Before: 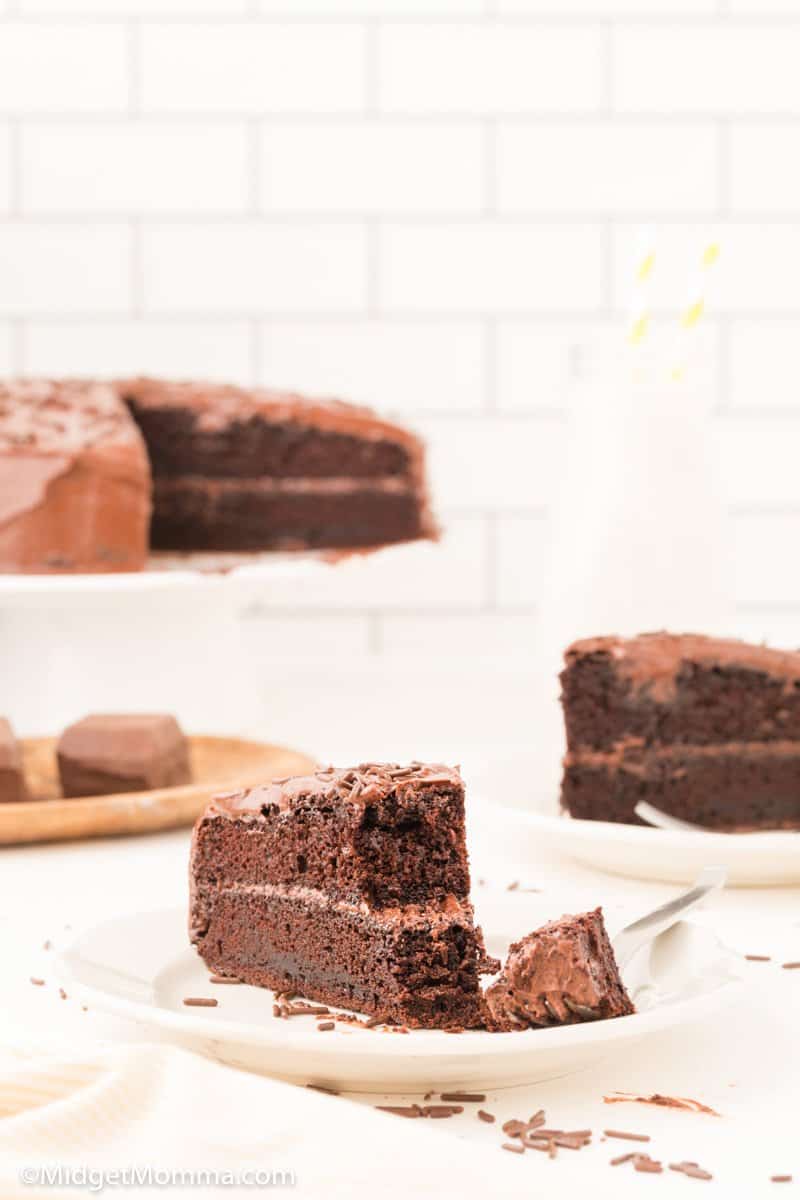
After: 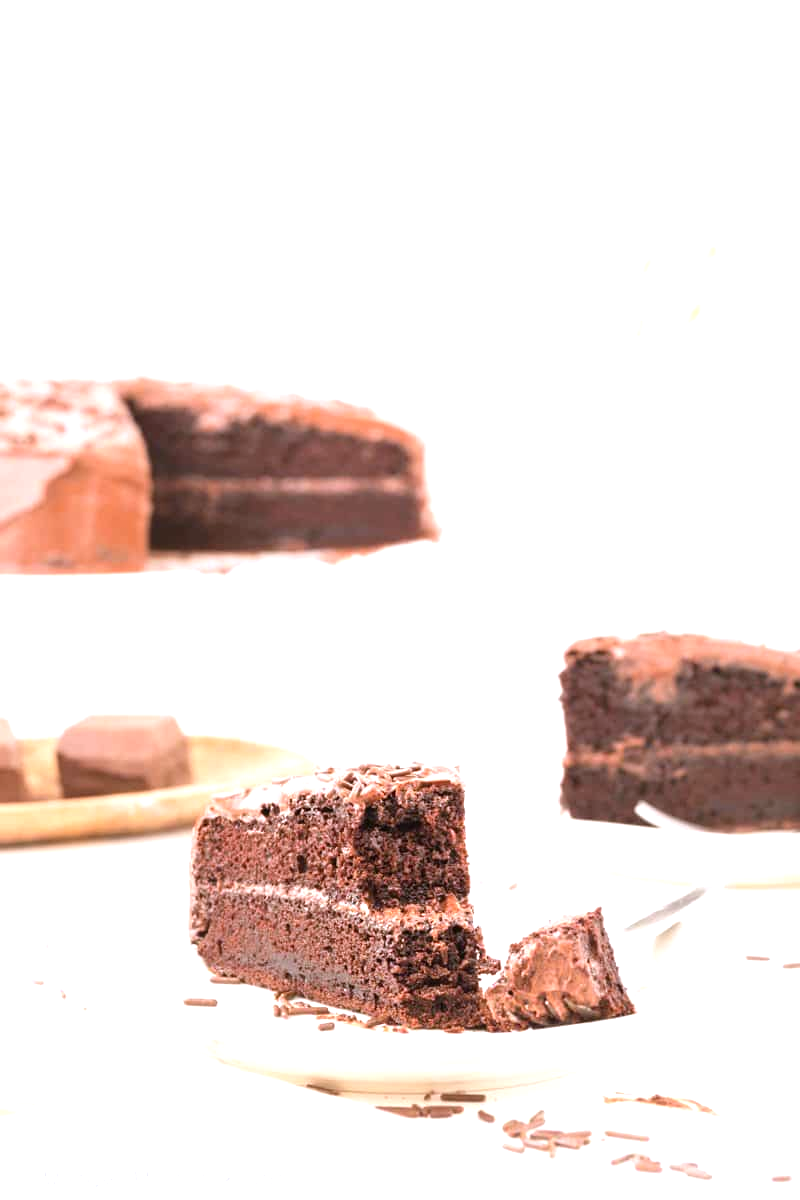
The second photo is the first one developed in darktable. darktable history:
exposure: black level correction 0, exposure 0.7 EV, compensate exposure bias true, compensate highlight preservation false
white balance: red 0.984, blue 1.059
